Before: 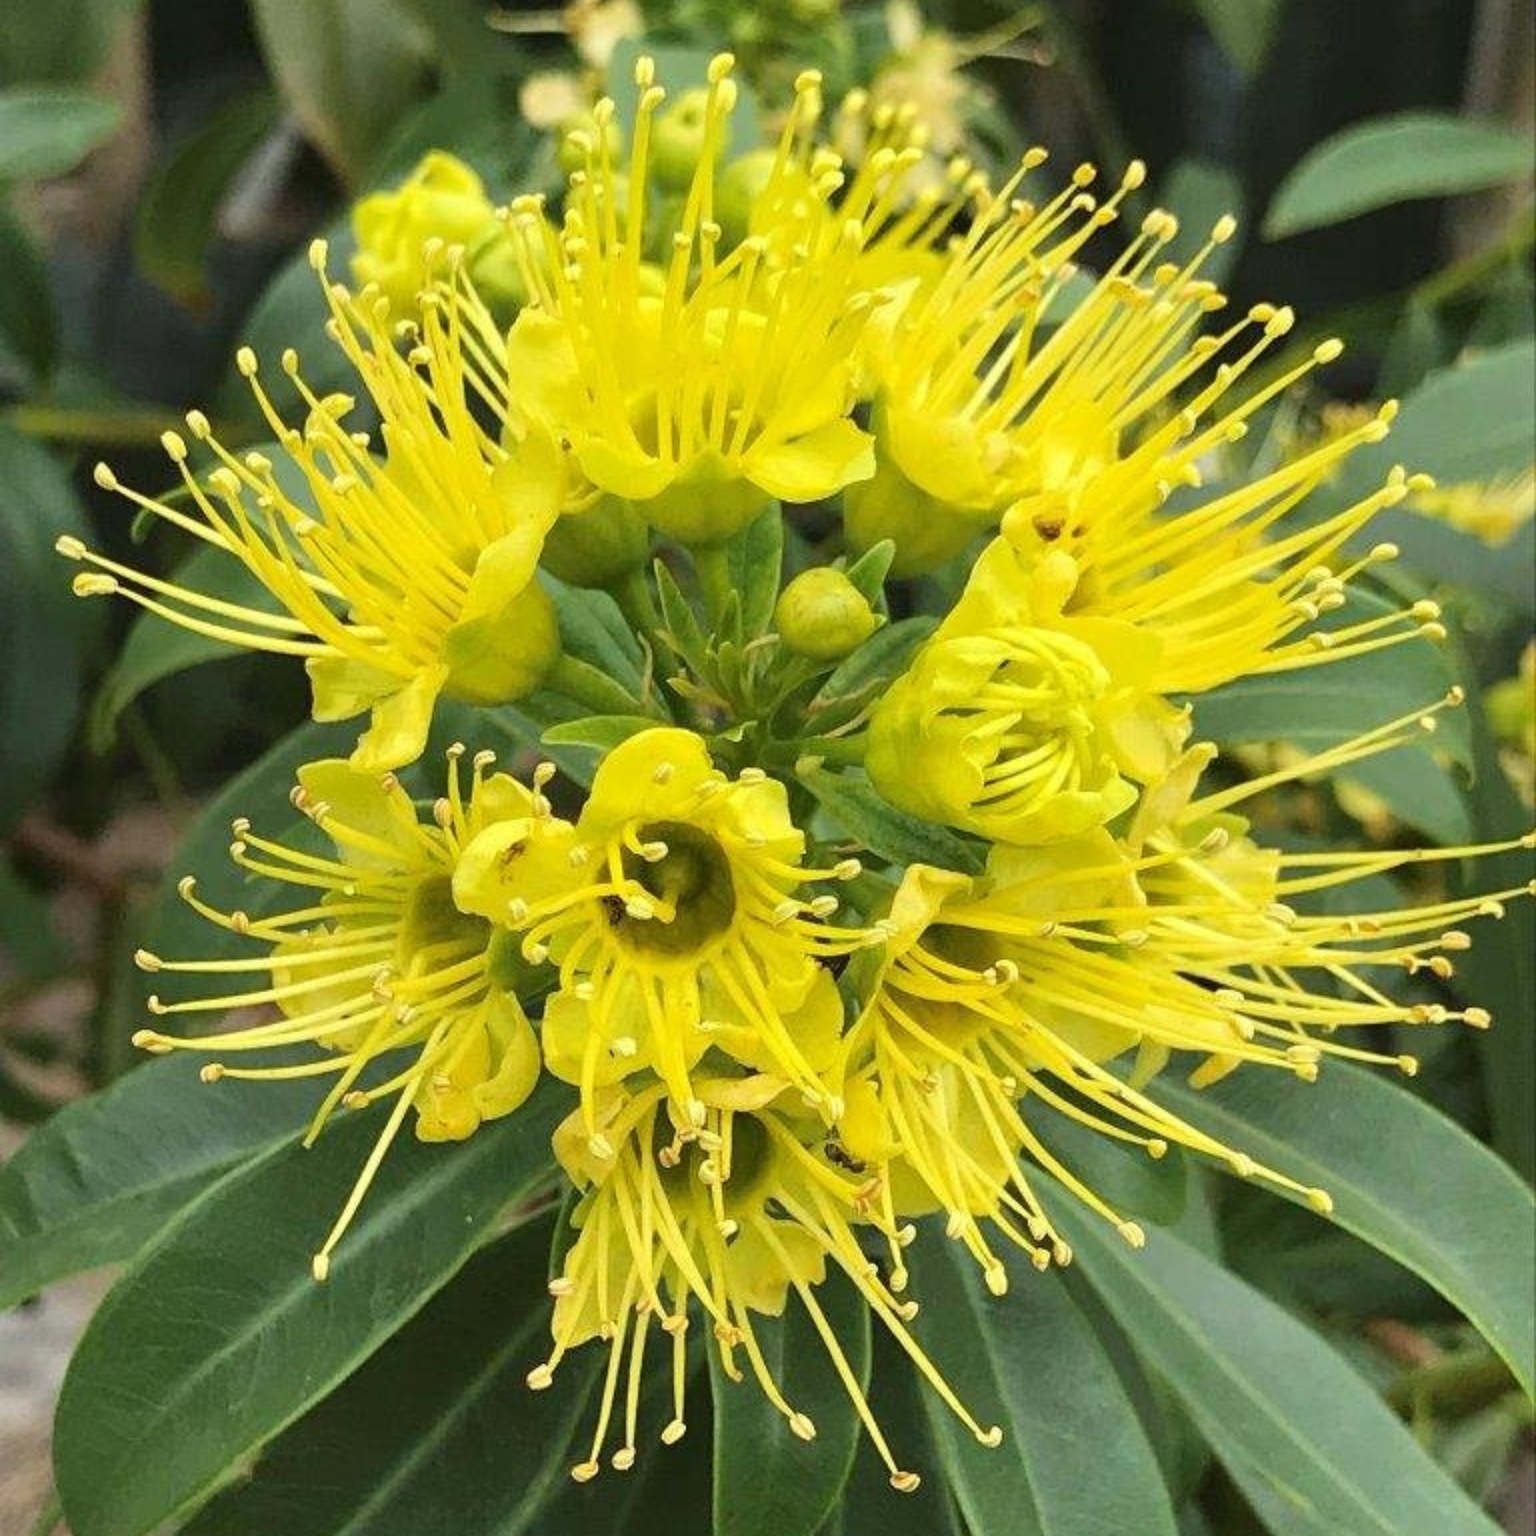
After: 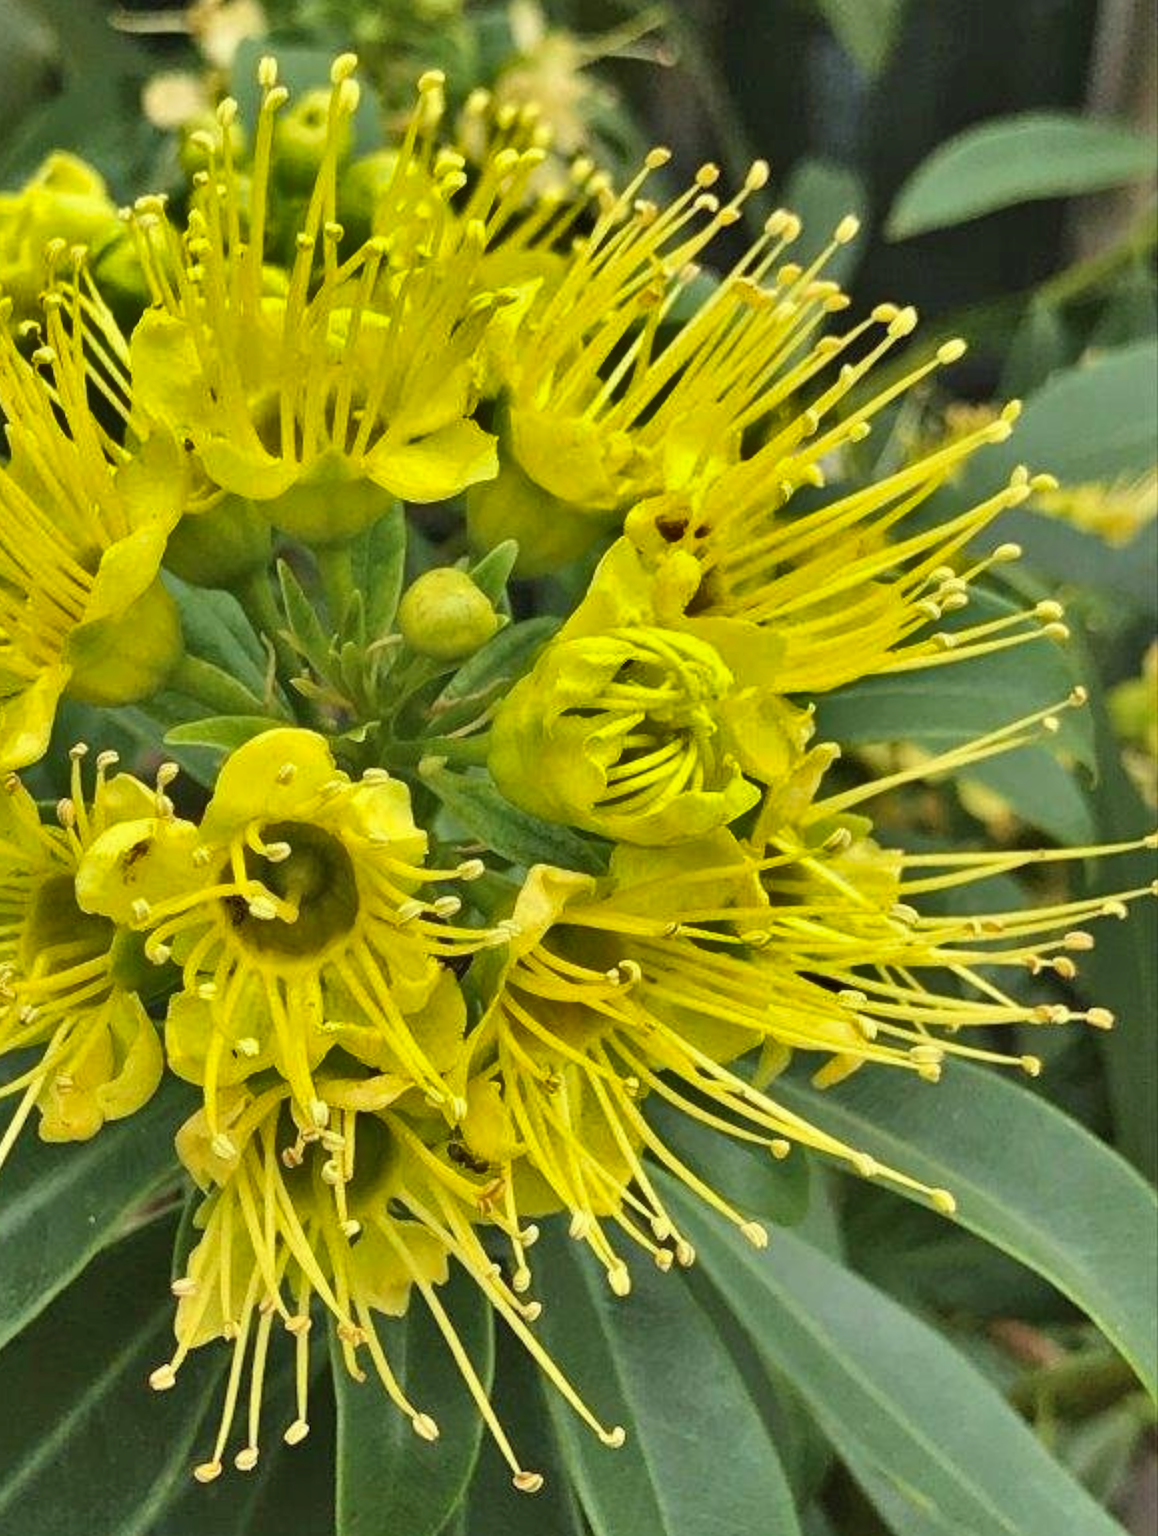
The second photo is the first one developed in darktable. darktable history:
crop and rotate: left 24.565%
shadows and highlights: white point adjustment 0.16, highlights -70.59, soften with gaussian
